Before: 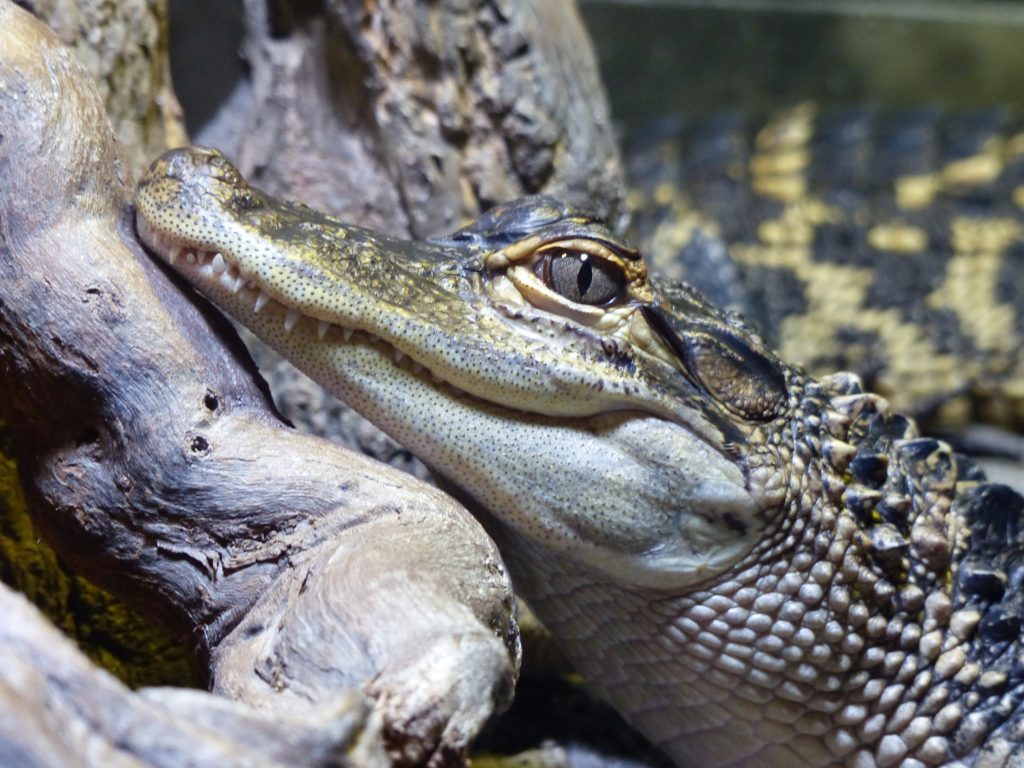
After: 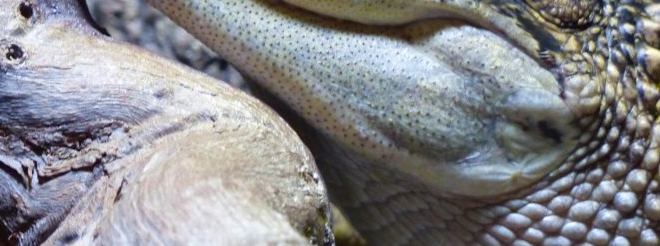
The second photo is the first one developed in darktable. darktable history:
crop: left 18.102%, top 51.07%, right 17.37%, bottom 16.821%
color balance rgb: shadows lift › chroma 0.88%, shadows lift › hue 112.18°, linear chroma grading › global chroma 12.767%, perceptual saturation grading › global saturation 9.981%
